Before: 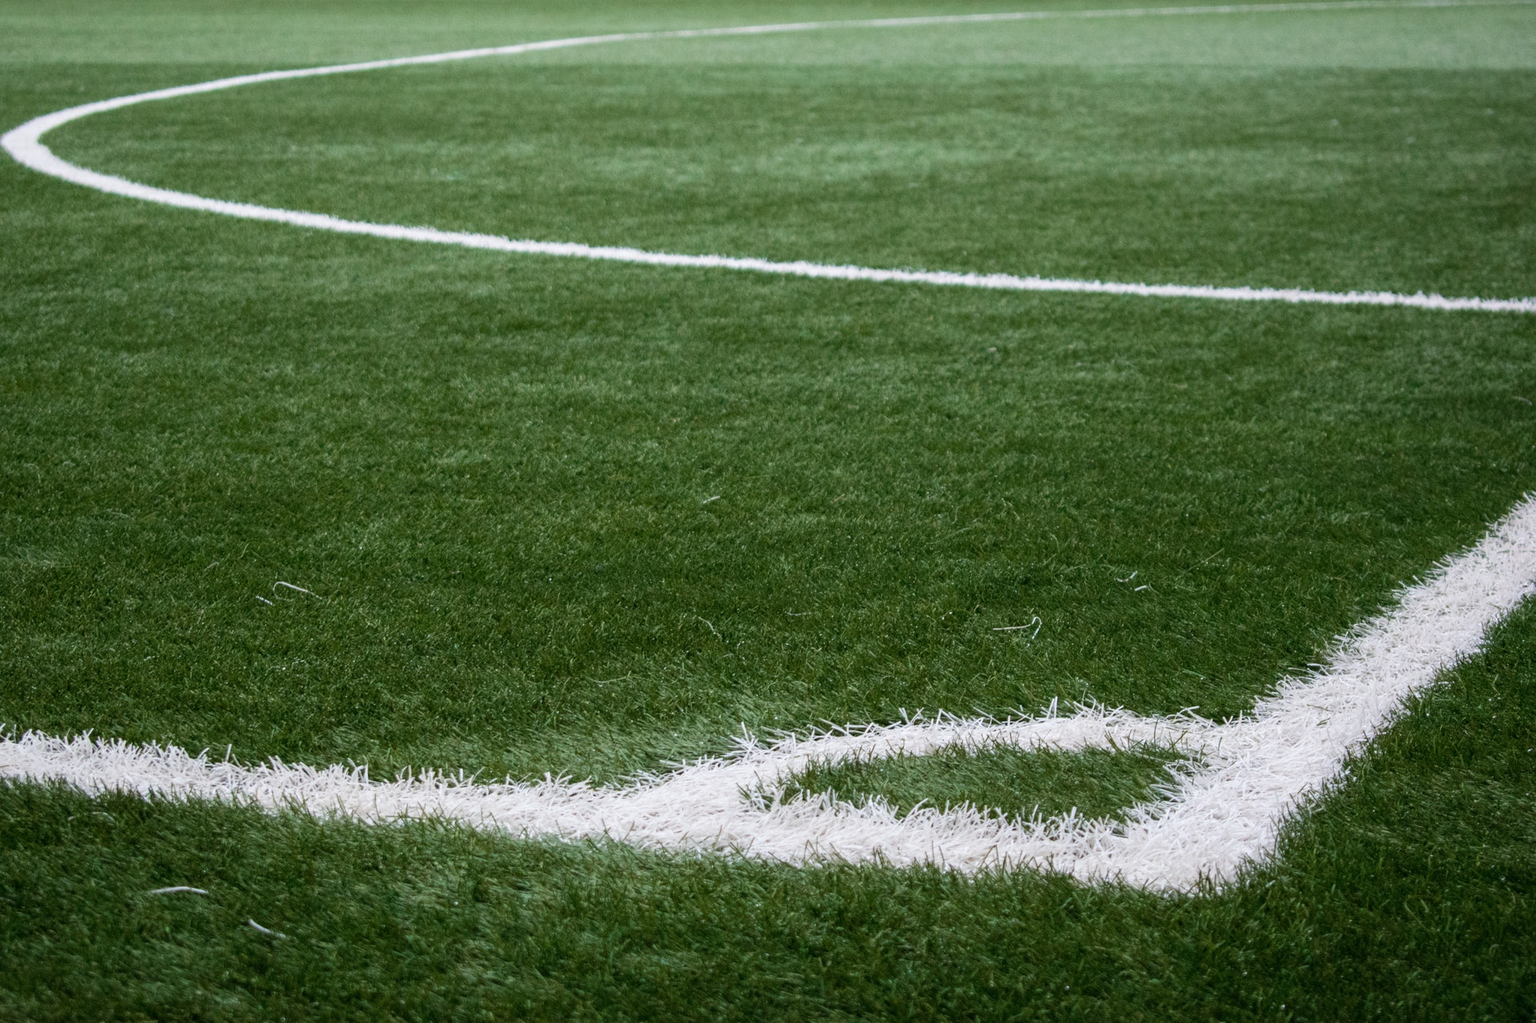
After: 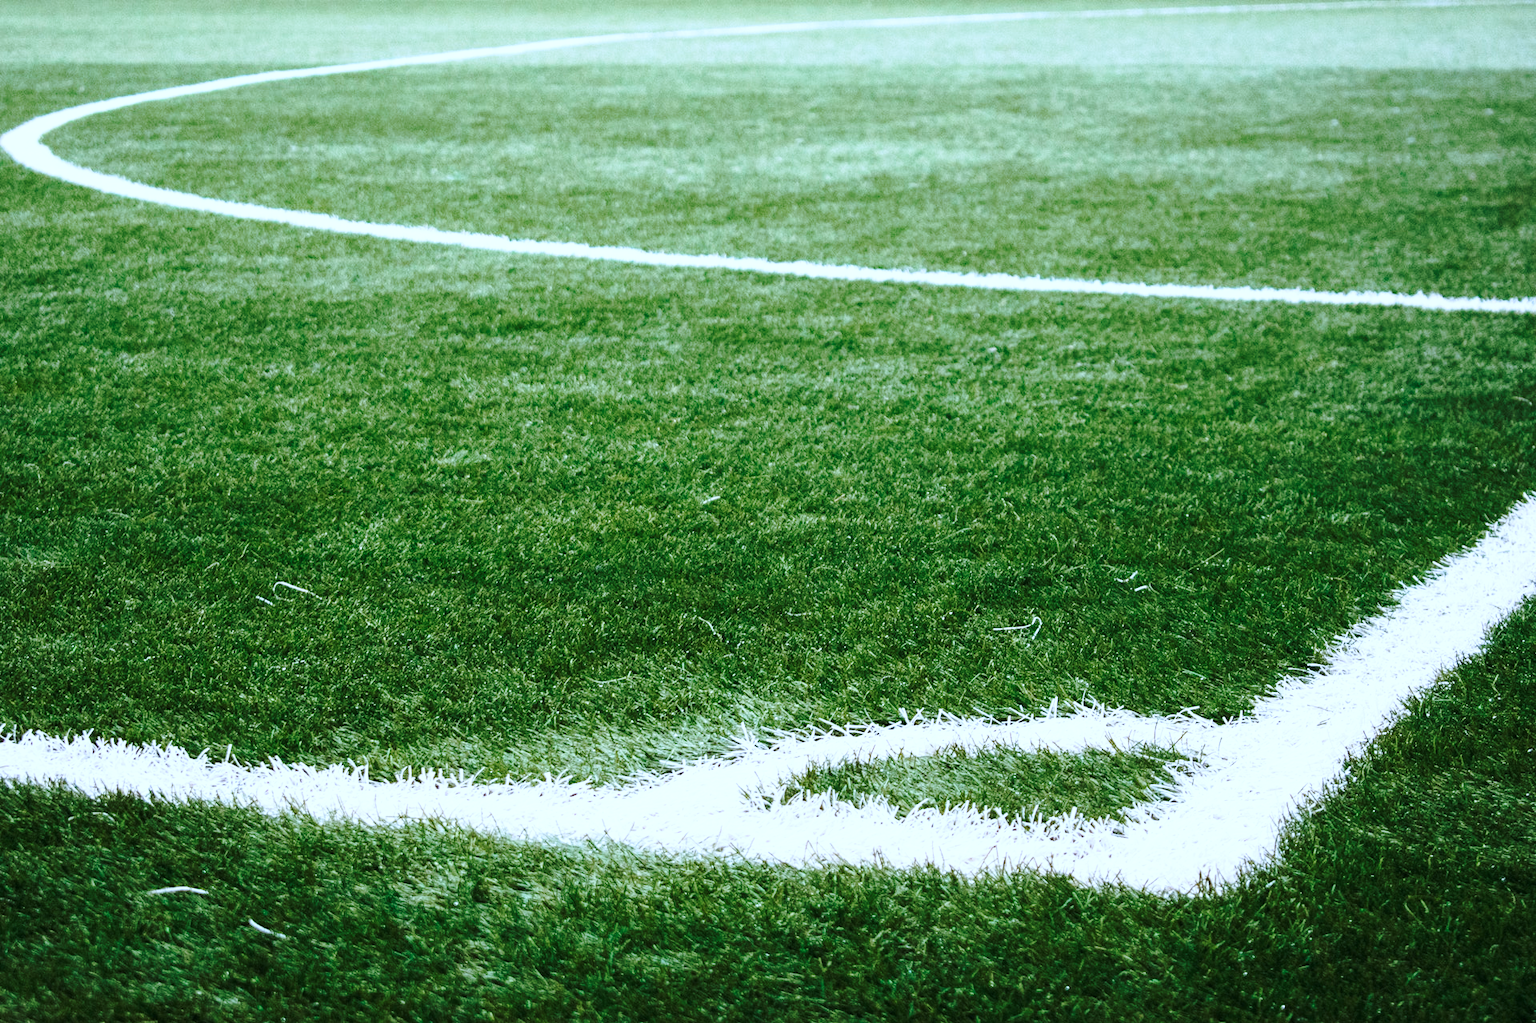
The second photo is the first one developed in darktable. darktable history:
base curve: curves: ch0 [(0, 0) (0.032, 0.037) (0.105, 0.228) (0.435, 0.76) (0.856, 0.983) (1, 1)], preserve colors none
tone equalizer: -8 EV -0.386 EV, -7 EV -0.412 EV, -6 EV -0.362 EV, -5 EV -0.249 EV, -3 EV 0.193 EV, -2 EV 0.329 EV, -1 EV 0.414 EV, +0 EV 0.435 EV, edges refinement/feathering 500, mask exposure compensation -1.57 EV, preserve details no
levels: levels [0, 0.478, 1]
color correction: highlights a* -2.16, highlights b* -18.61
